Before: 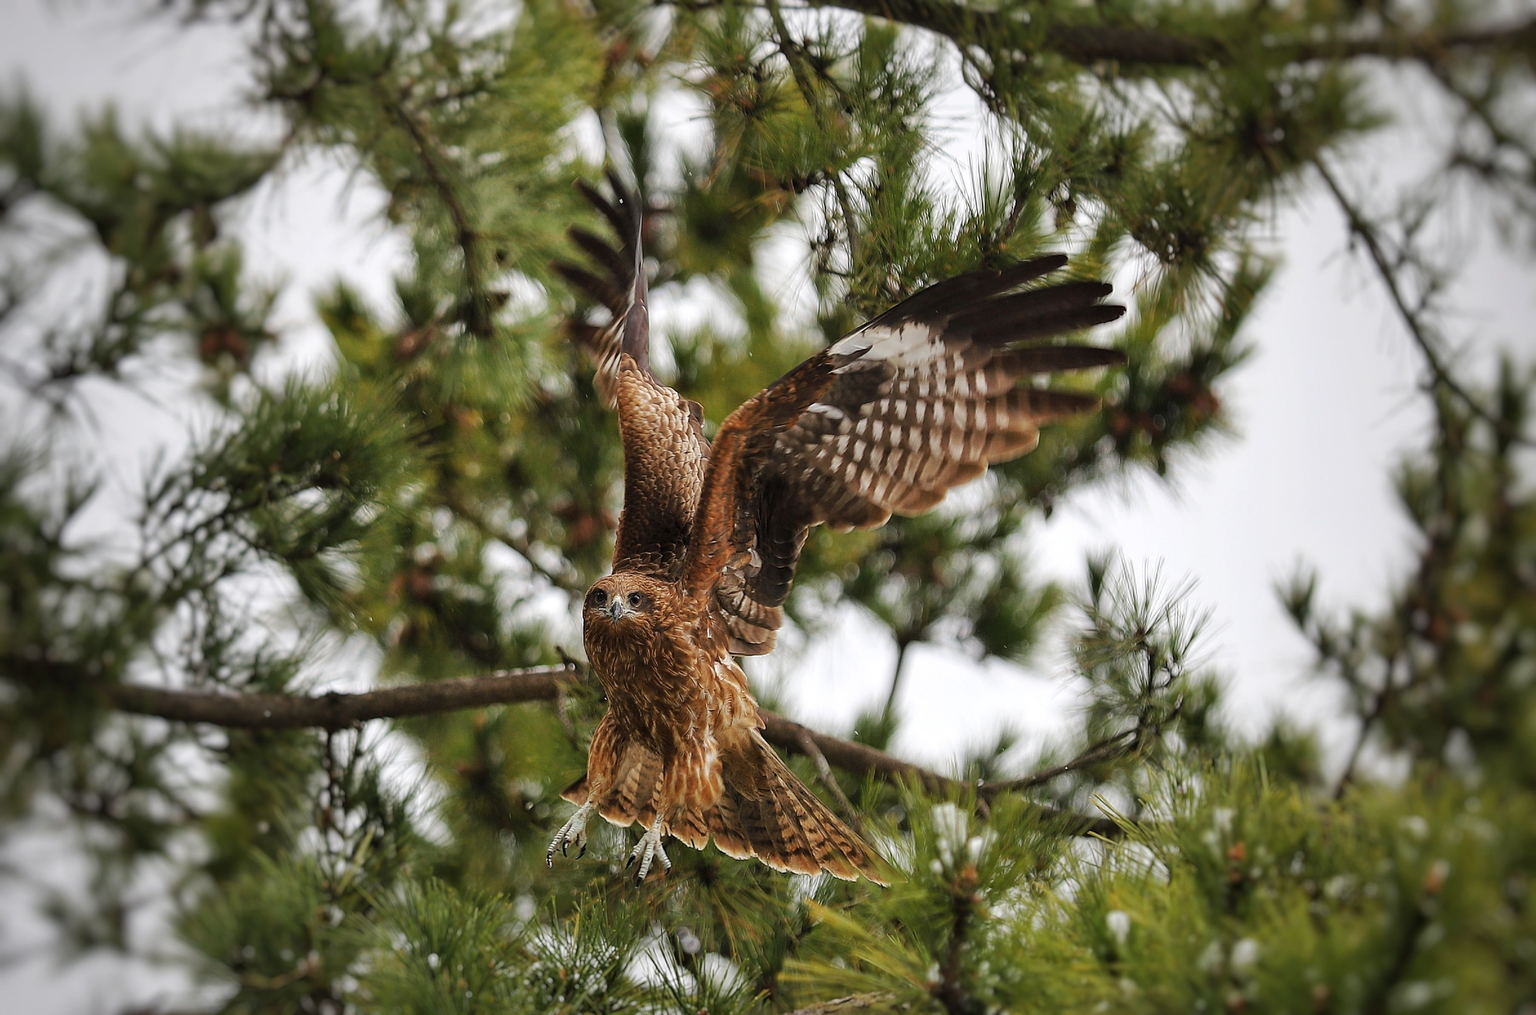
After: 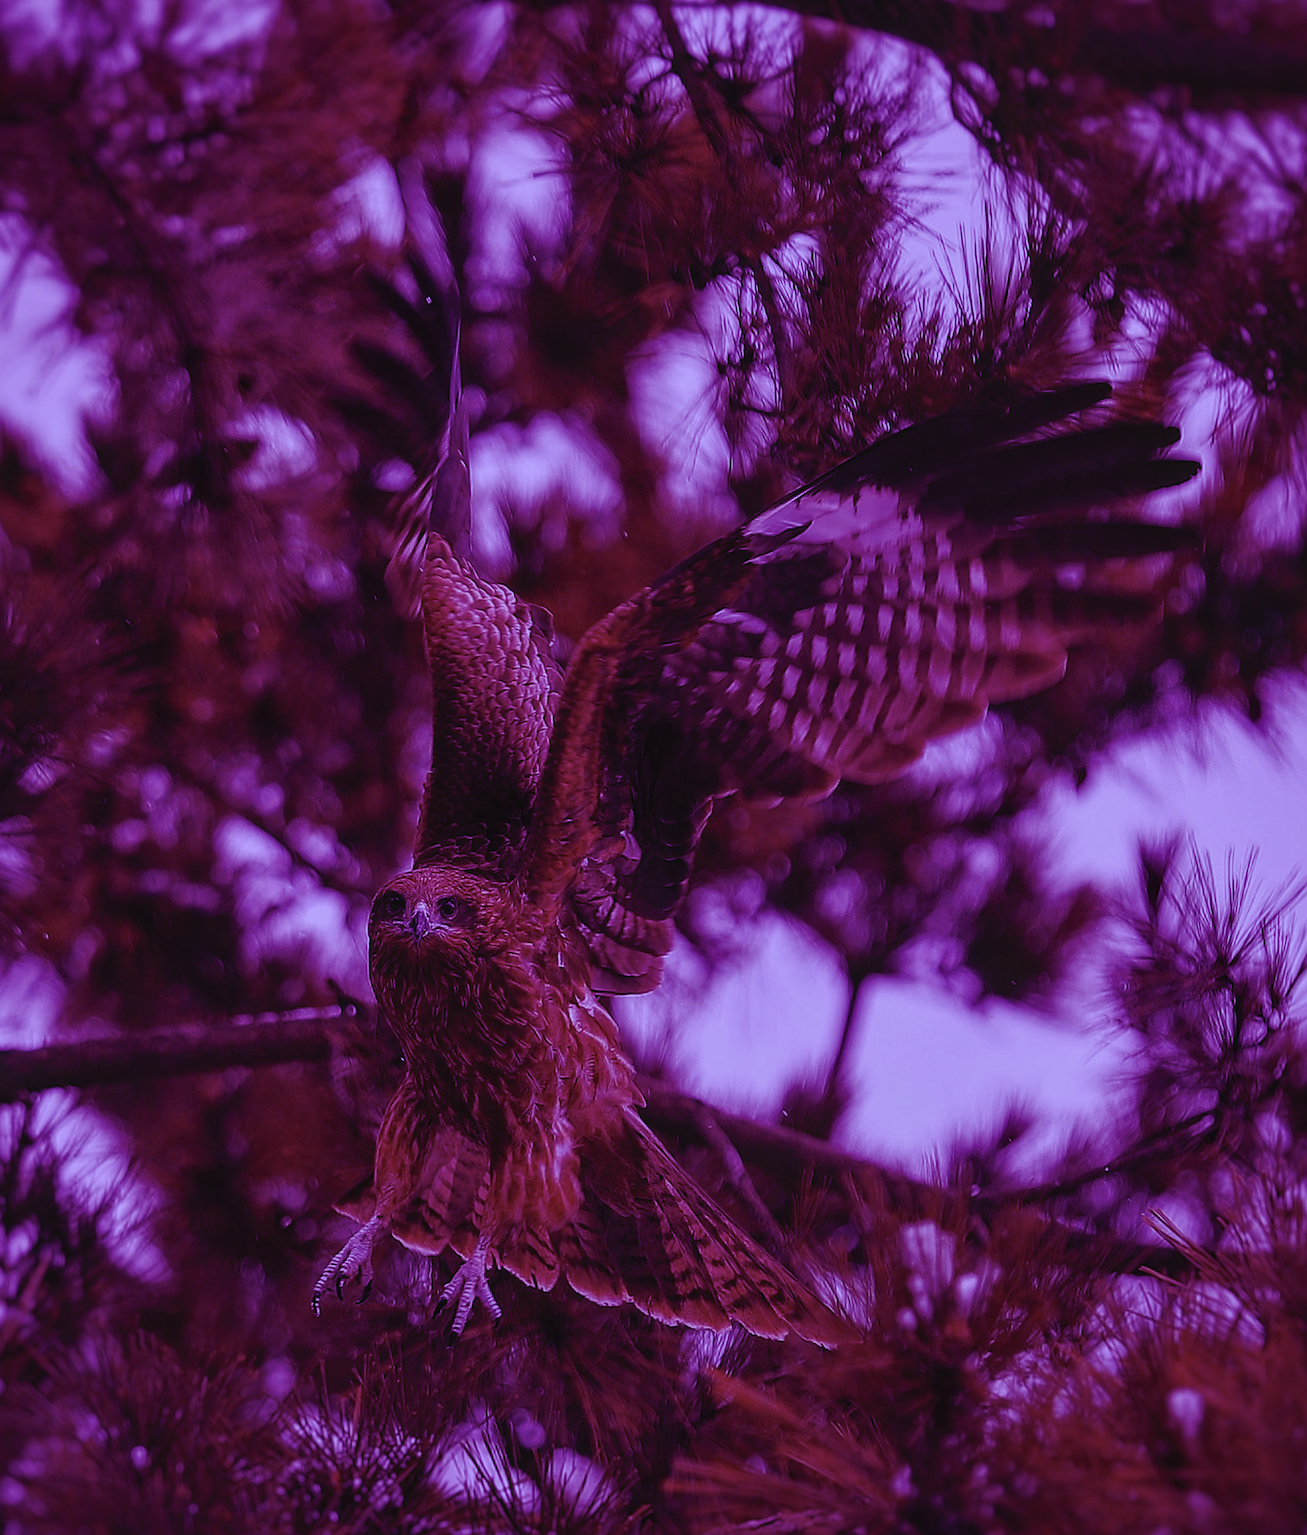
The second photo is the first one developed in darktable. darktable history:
local contrast: on, module defaults
rotate and perspective: rotation 0.192°, lens shift (horizontal) -0.015, crop left 0.005, crop right 0.996, crop top 0.006, crop bottom 0.99
exposure: black level correction 0, exposure -0.766 EV, compensate highlight preservation false
sharpen: amount 0.2
contrast brightness saturation: contrast -0.1, saturation -0.1
white balance: red 0.871, blue 1.249
crop: left 21.674%, right 22.086%
color balance: mode lift, gamma, gain (sRGB), lift [1, 1, 0.101, 1]
